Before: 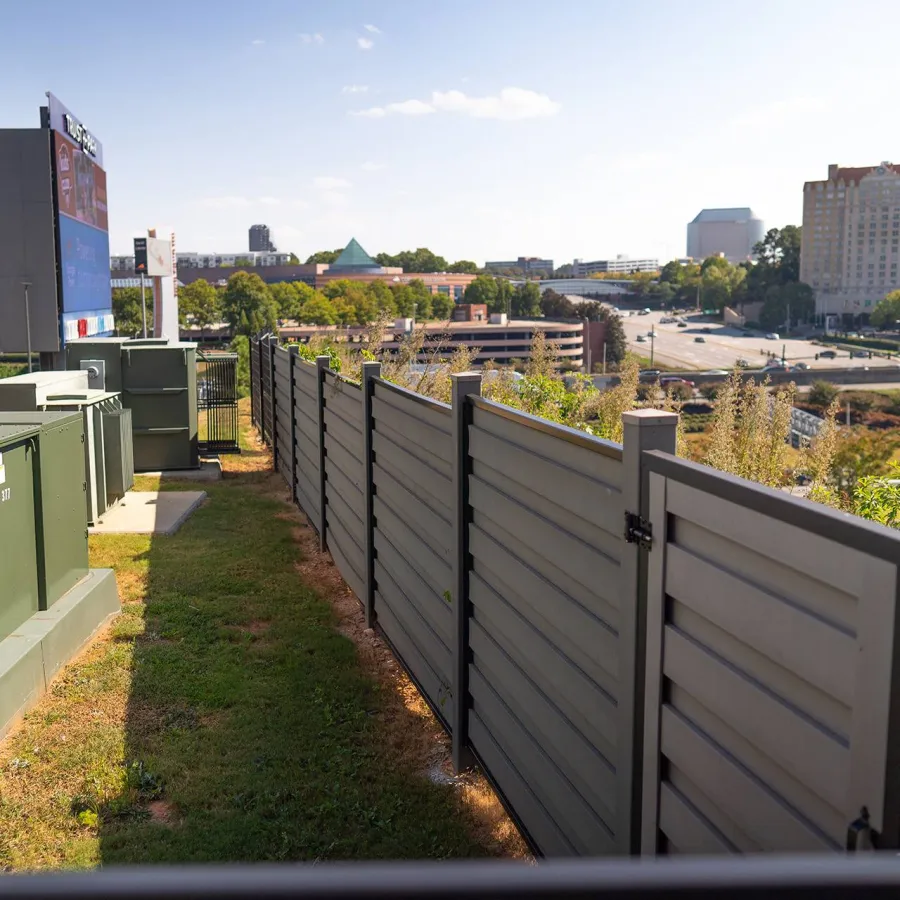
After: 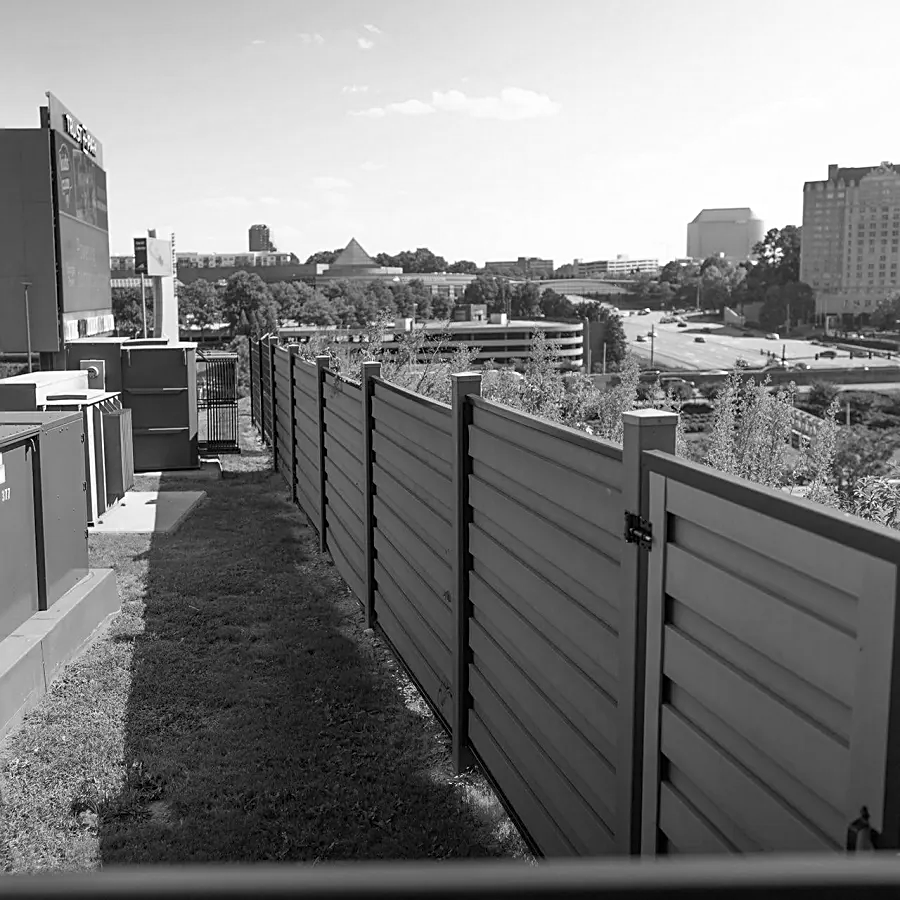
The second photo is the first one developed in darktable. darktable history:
sharpen: on, module defaults
color calibration: output gray [0.21, 0.42, 0.37, 0], illuminant same as pipeline (D50), adaptation none (bypass), x 0.333, y 0.333, temperature 5015.98 K
